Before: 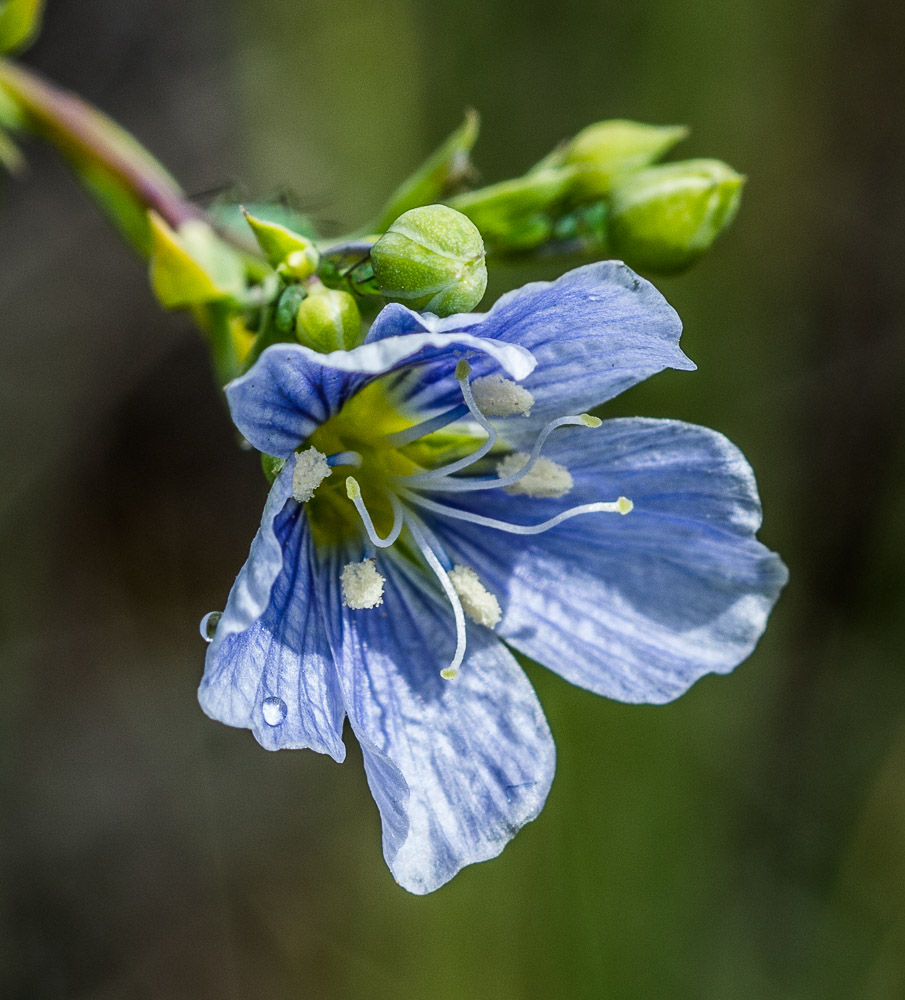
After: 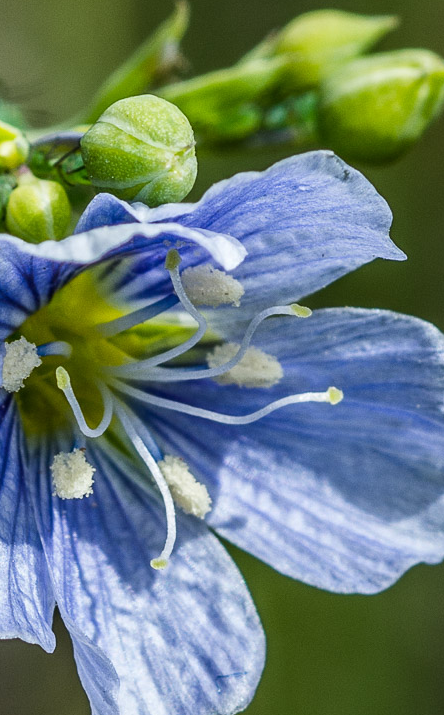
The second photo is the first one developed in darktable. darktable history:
crop: left 32.142%, top 11.006%, right 18.716%, bottom 17.42%
